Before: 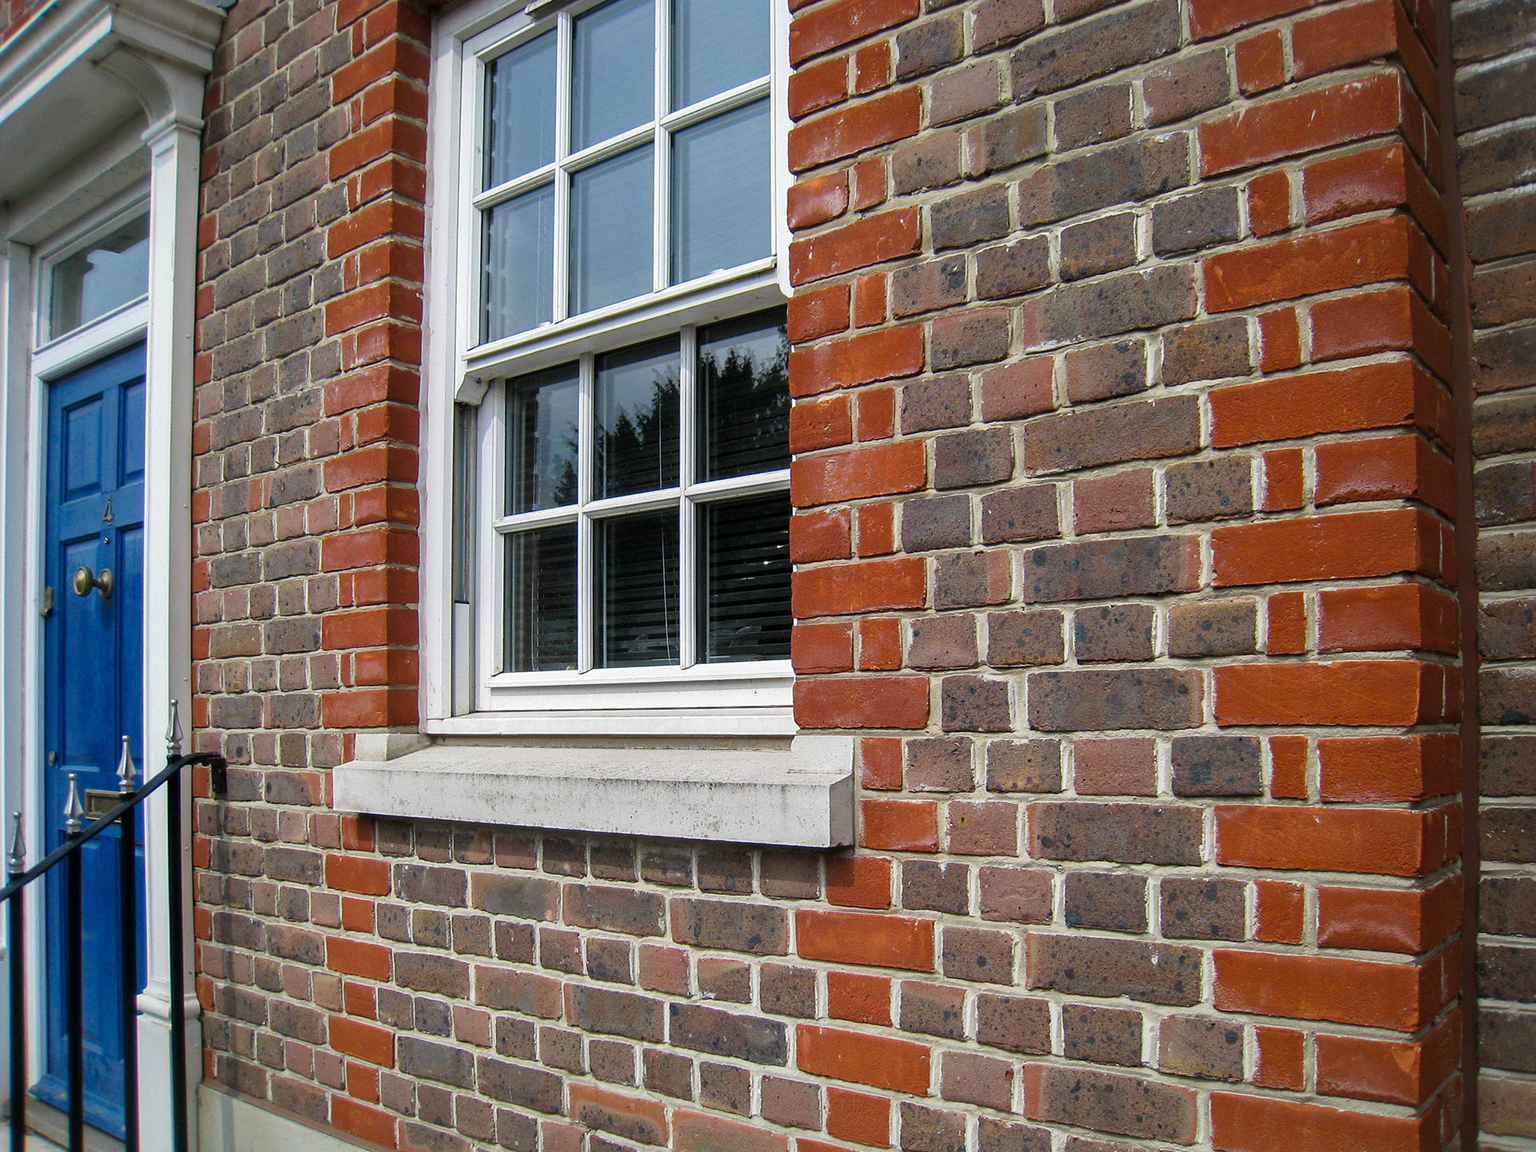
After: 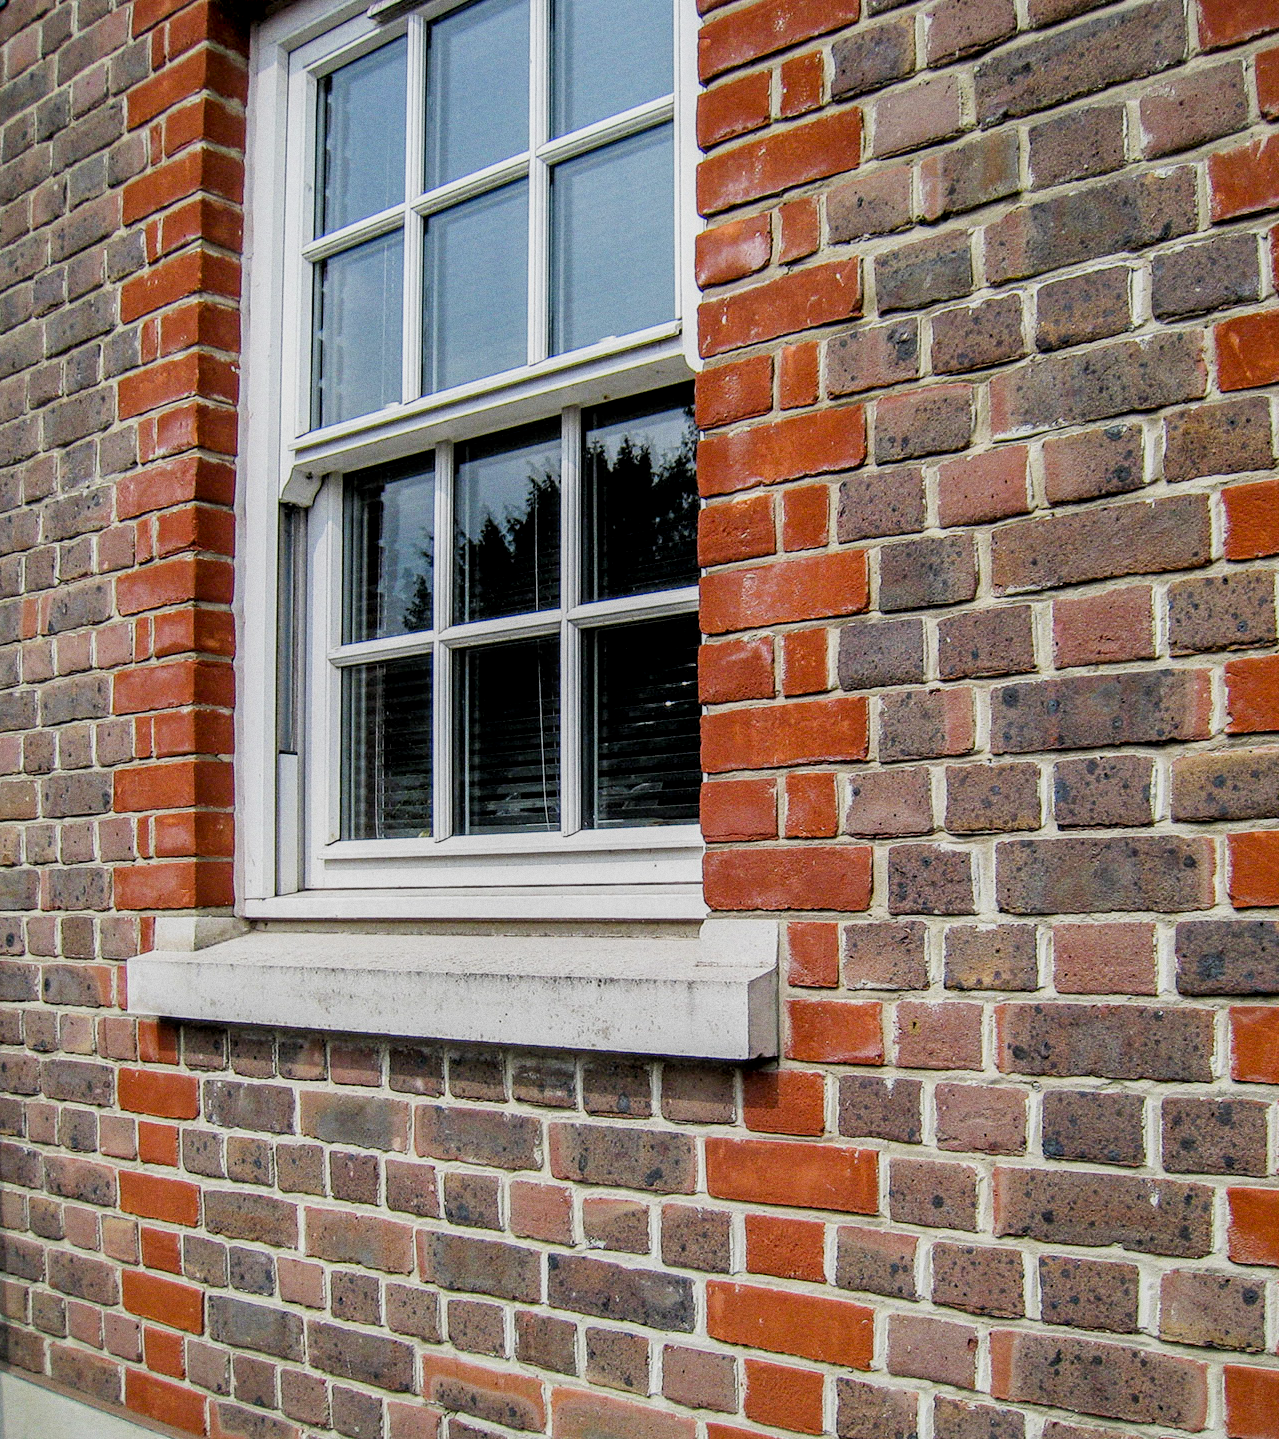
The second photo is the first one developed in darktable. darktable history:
exposure: black level correction 0.005, exposure 0.417 EV, compensate highlight preservation false
local contrast: detail 130%
crop and rotate: left 15.055%, right 18.278%
filmic rgb: black relative exposure -7.32 EV, white relative exposure 5.09 EV, hardness 3.2
grain: coarseness 0.09 ISO
